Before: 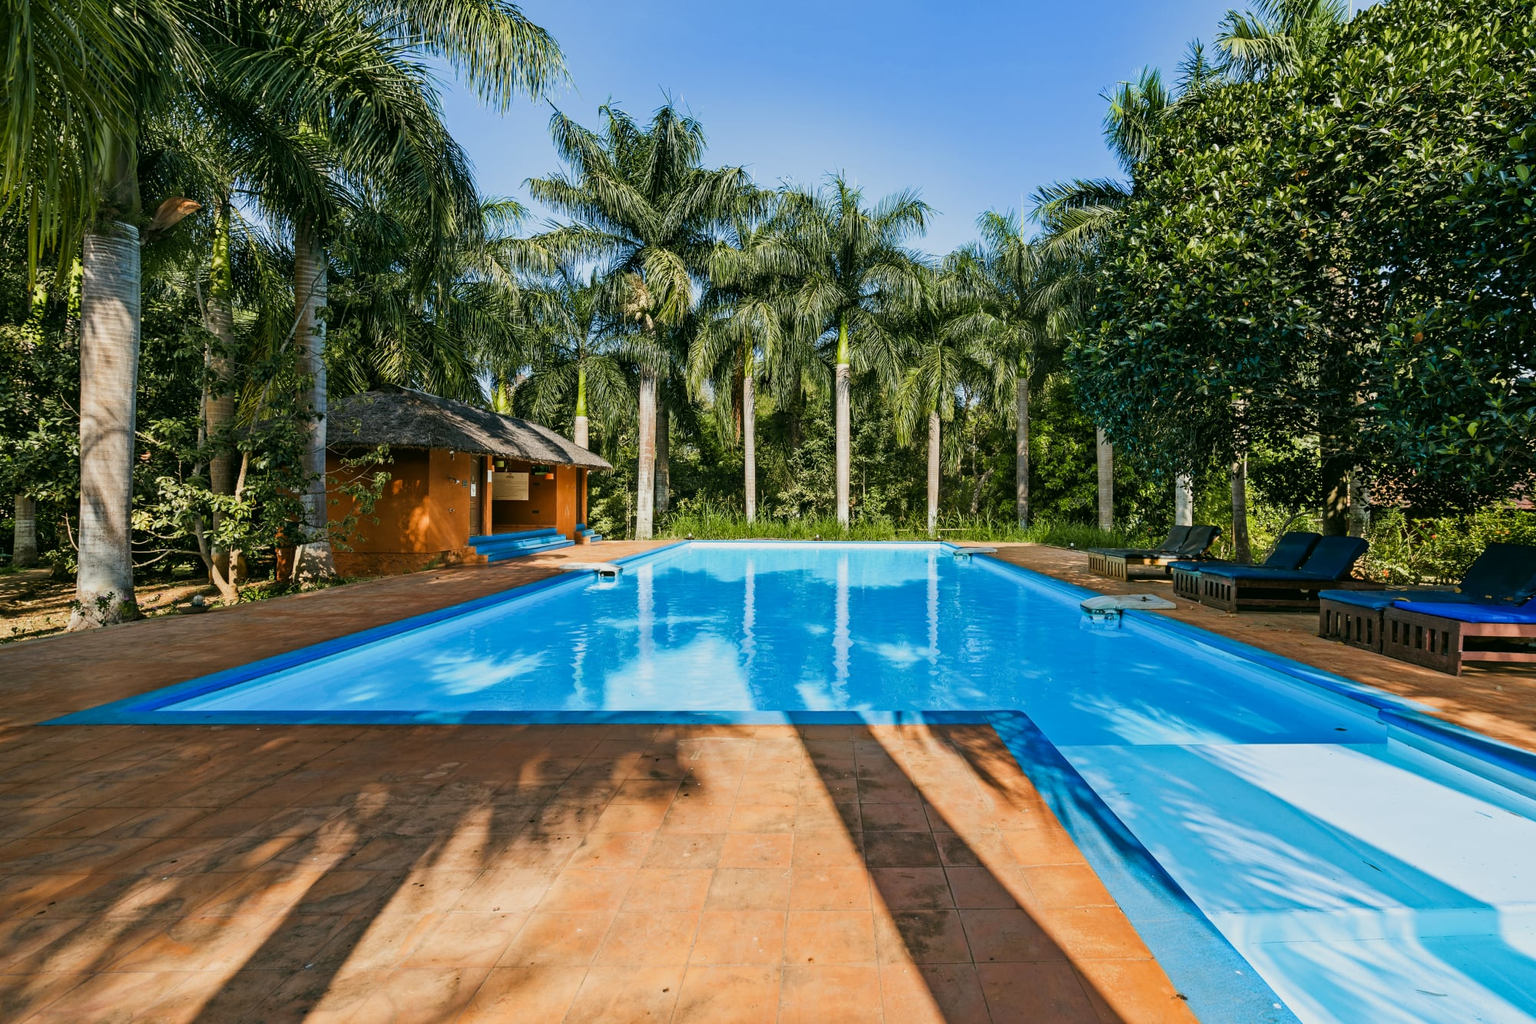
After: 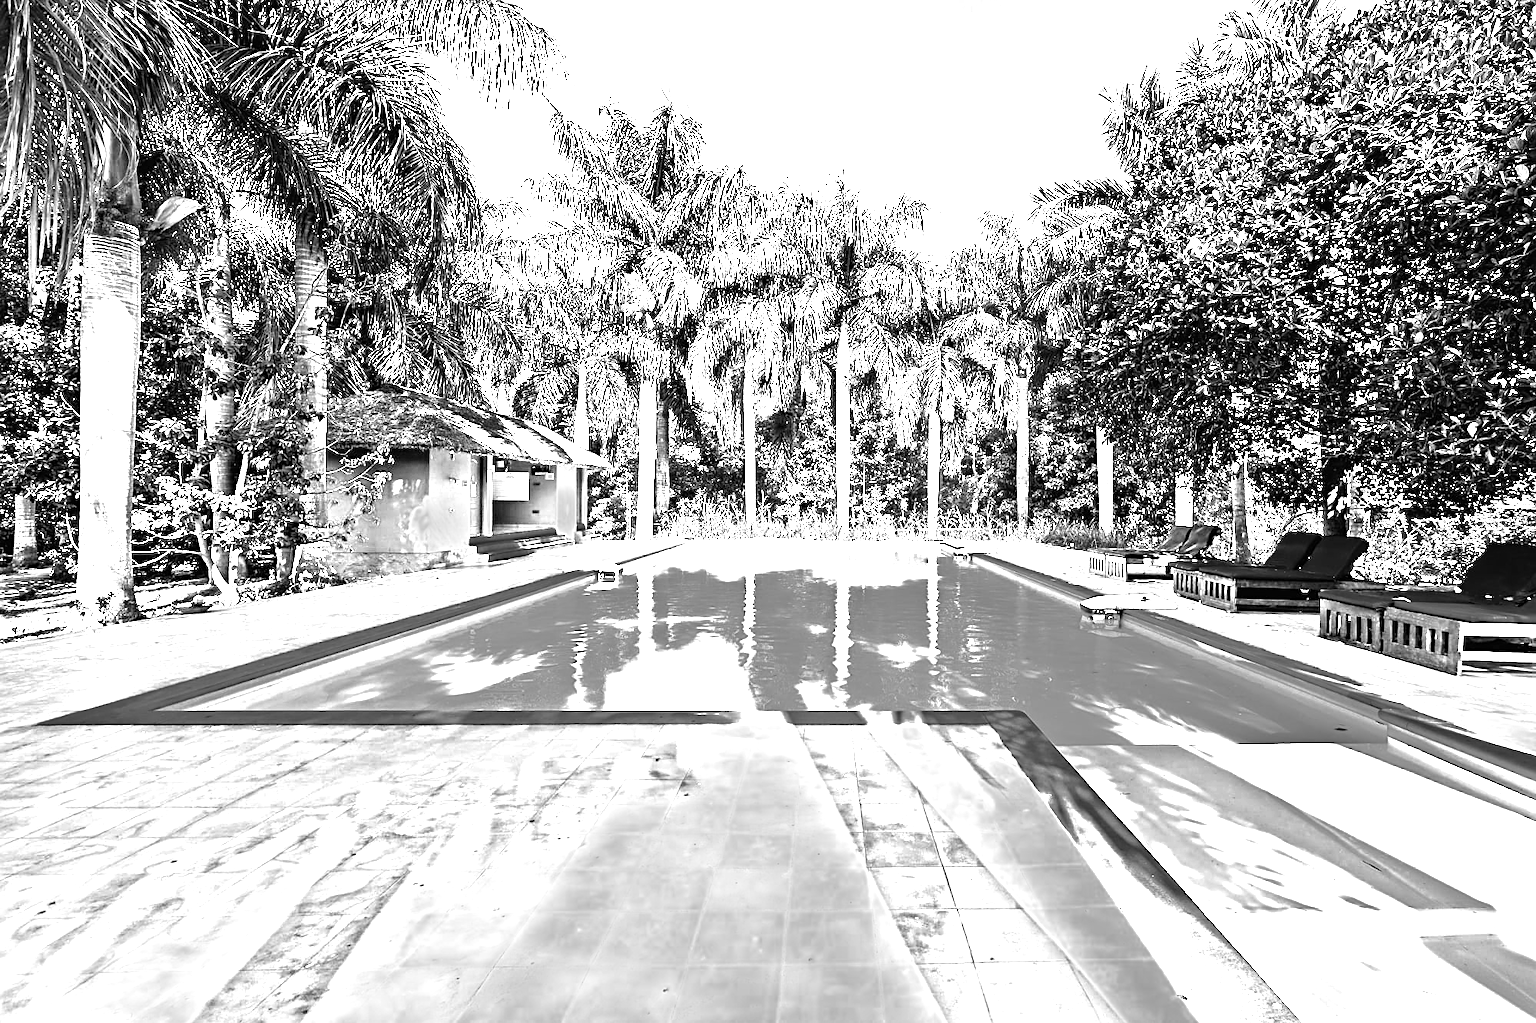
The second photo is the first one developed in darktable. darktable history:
monochrome: a 14.95, b -89.96
sharpen: on, module defaults
color zones: curves: ch0 [(0, 0.65) (0.096, 0.644) (0.221, 0.539) (0.429, 0.5) (0.571, 0.5) (0.714, 0.5) (0.857, 0.5) (1, 0.65)]; ch1 [(0, 0.5) (0.143, 0.5) (0.257, -0.002) (0.429, 0.04) (0.571, -0.001) (0.714, -0.015) (0.857, 0.024) (1, 0.5)]
white balance: red 4.26, blue 1.802
